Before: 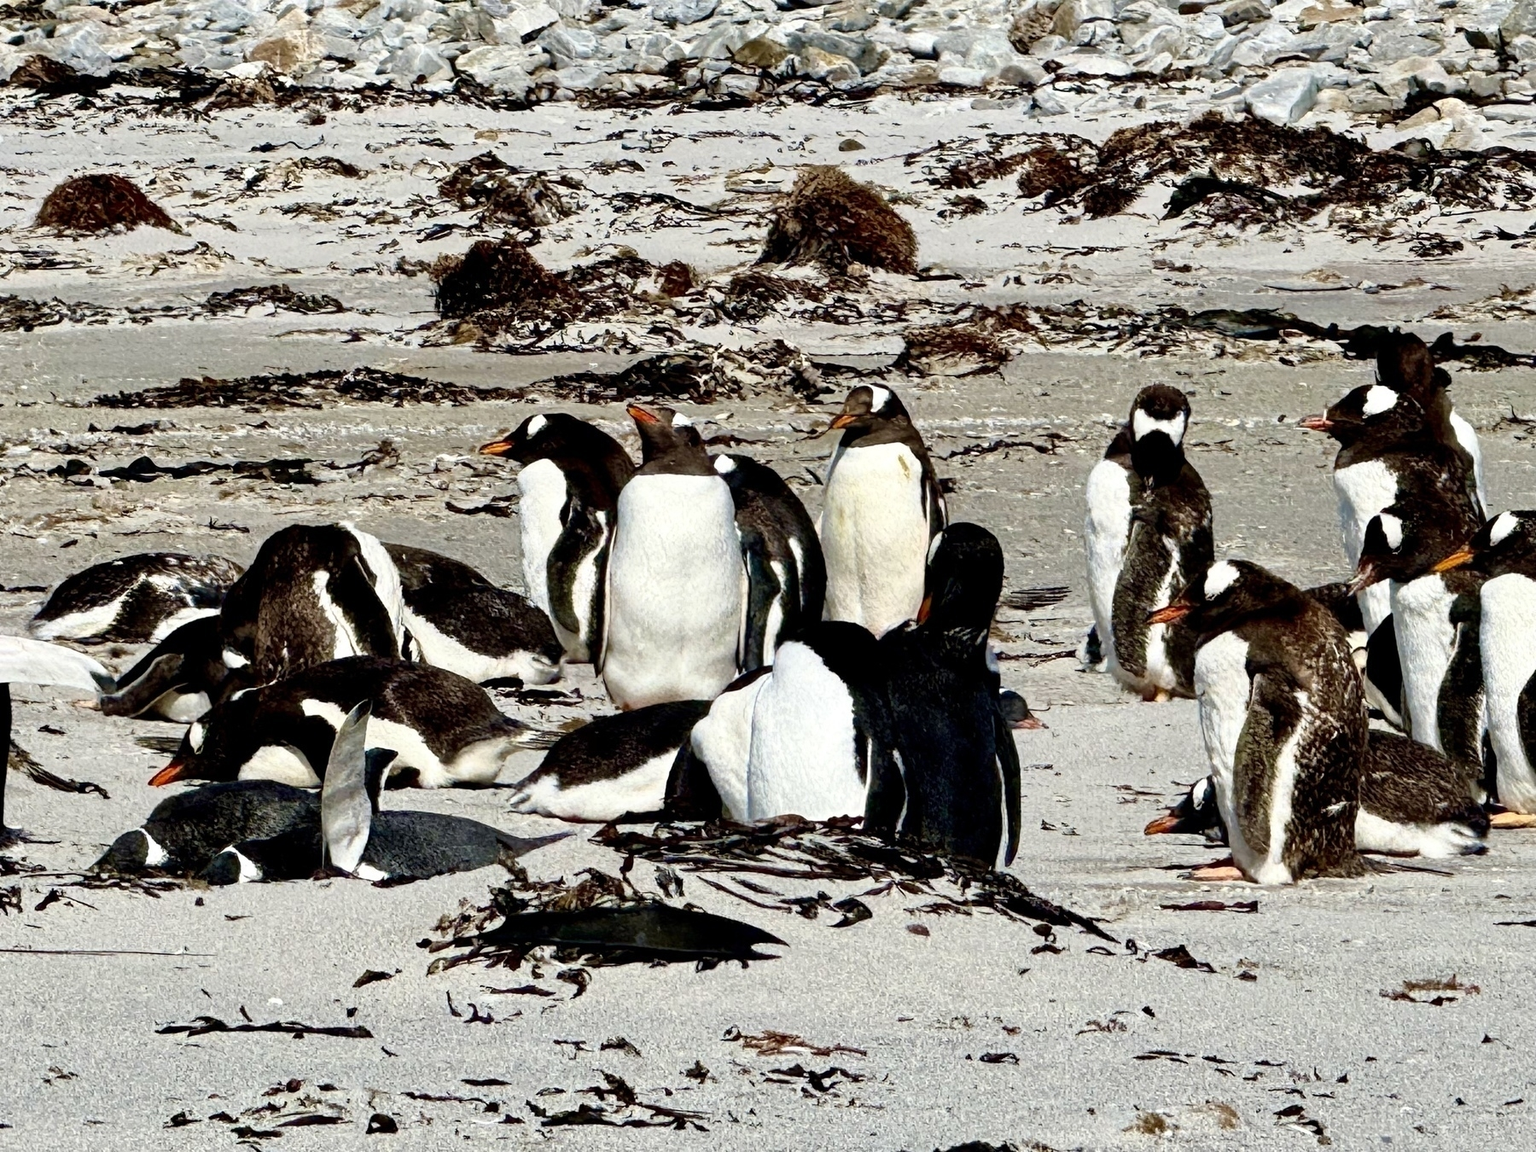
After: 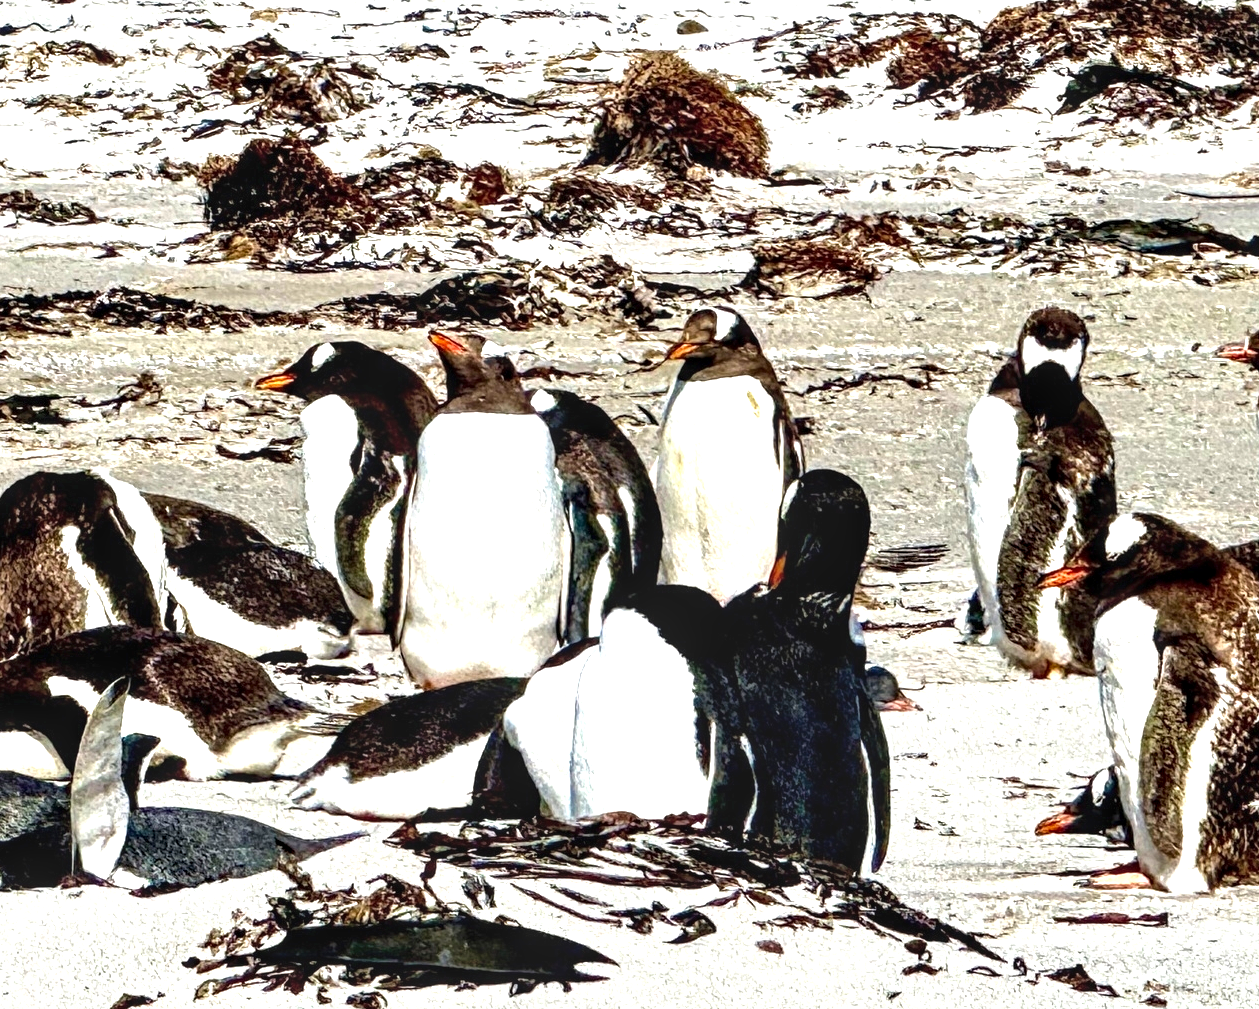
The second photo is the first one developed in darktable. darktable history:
exposure: black level correction 0, exposure 1 EV, compensate exposure bias true, compensate highlight preservation false
crop and rotate: left 17.046%, top 10.659%, right 12.989%, bottom 14.553%
local contrast: detail 150%
